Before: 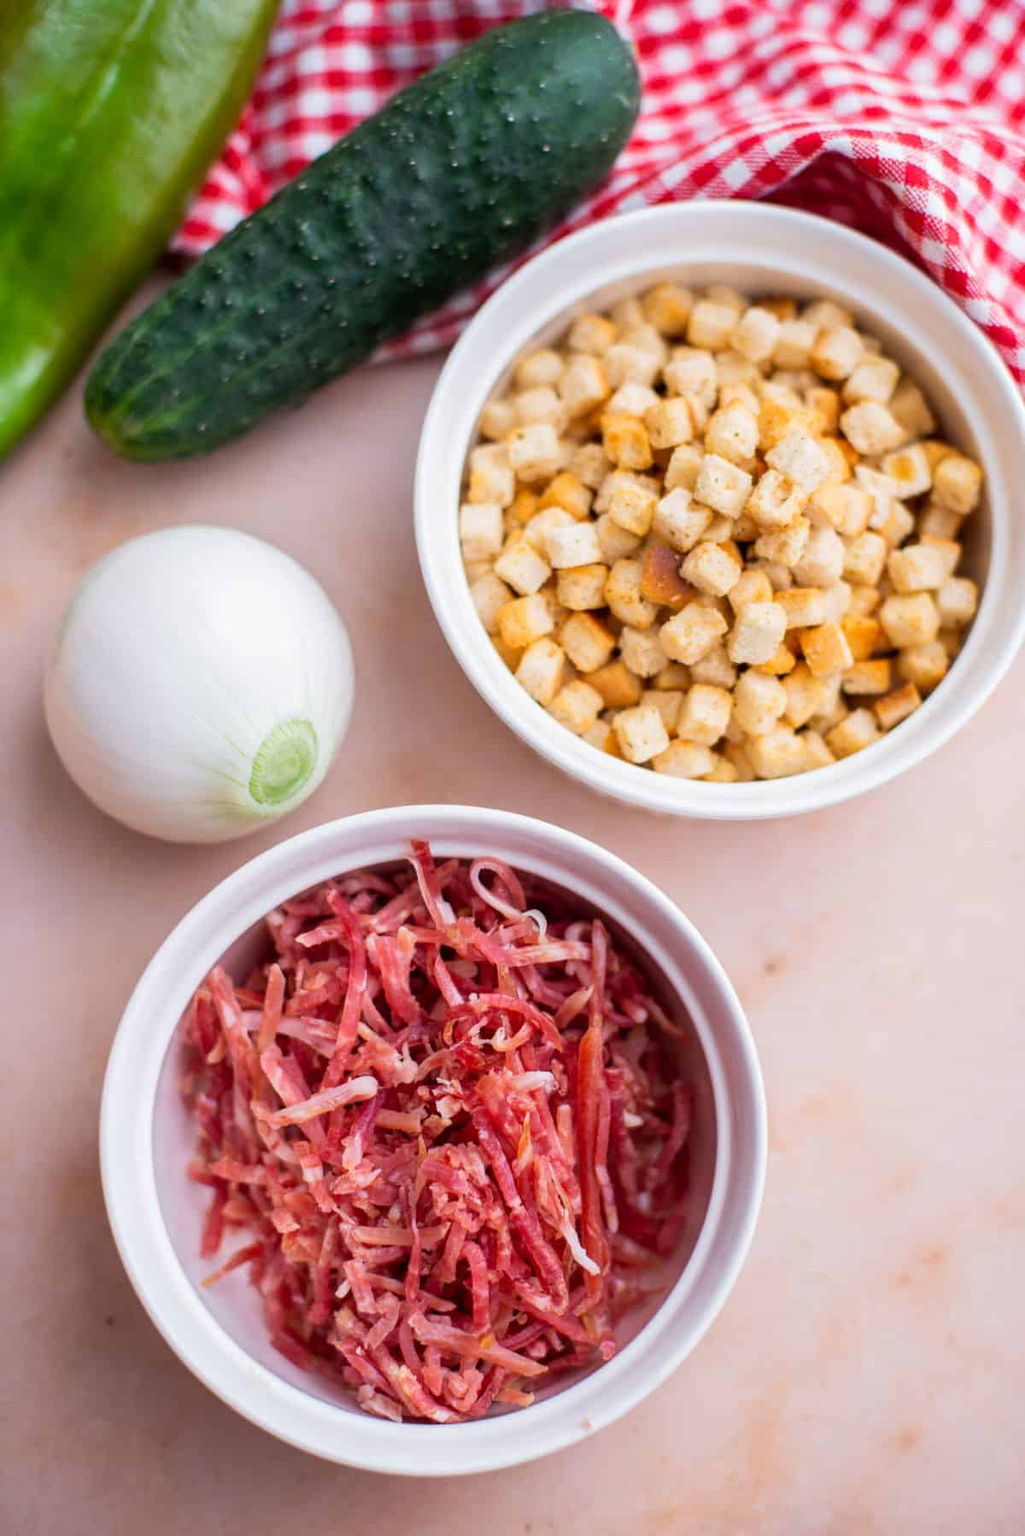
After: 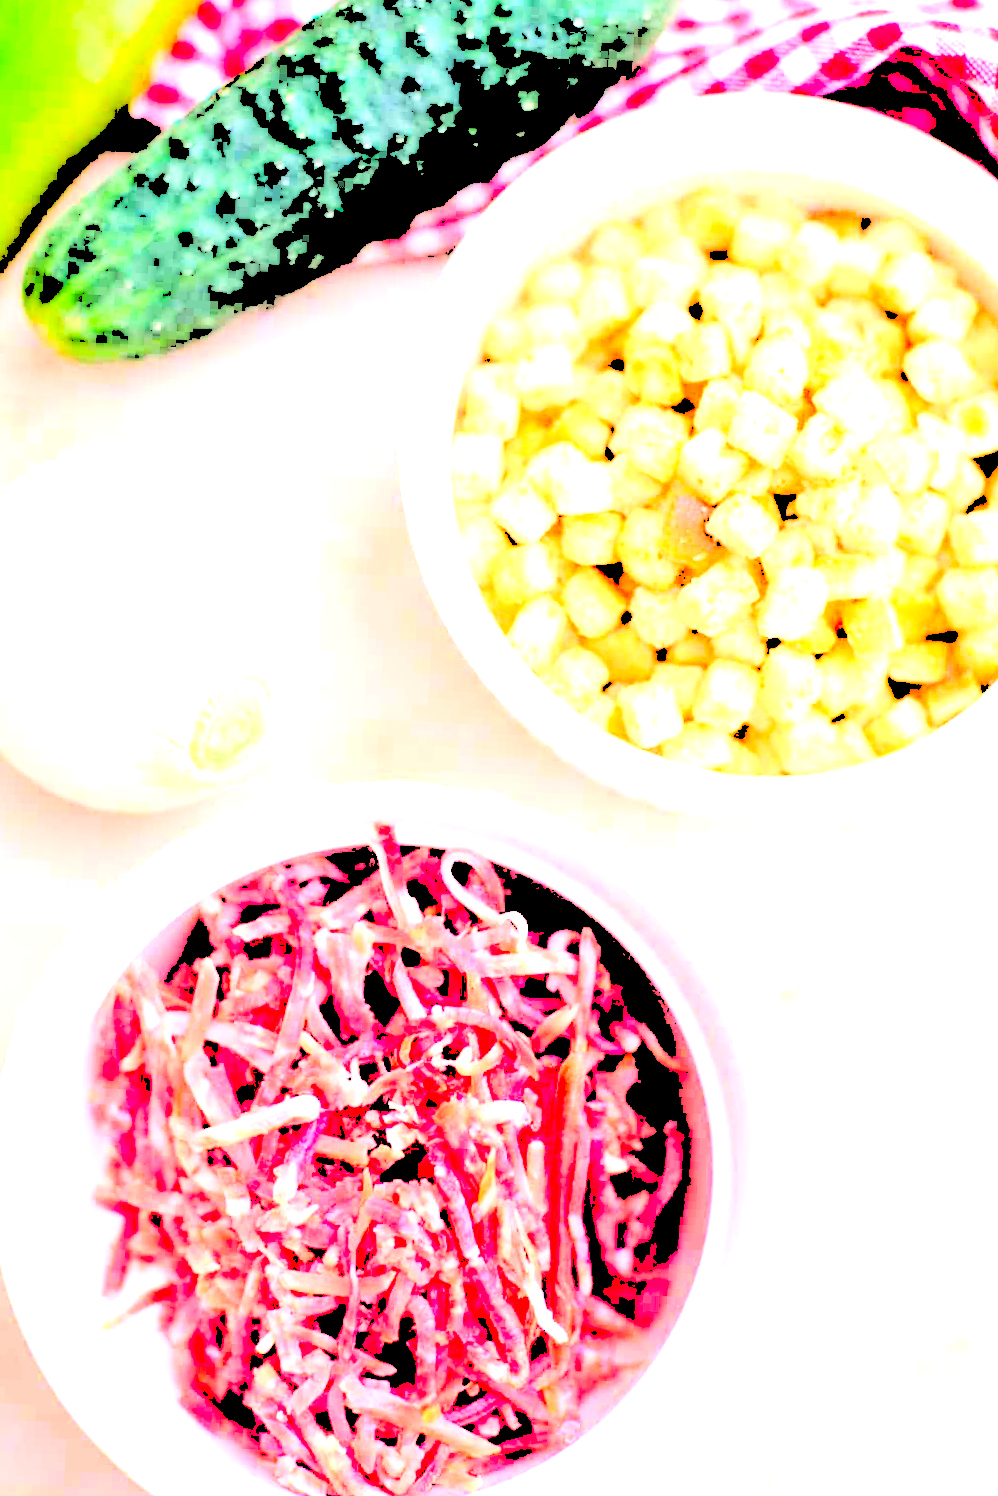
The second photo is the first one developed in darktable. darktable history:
crop and rotate: angle -3.22°, left 5.141%, top 5.165%, right 4.745%, bottom 4.75%
exposure: black level correction 0.001, exposure 0.499 EV, compensate highlight preservation false
levels: levels [0.246, 0.256, 0.506]
